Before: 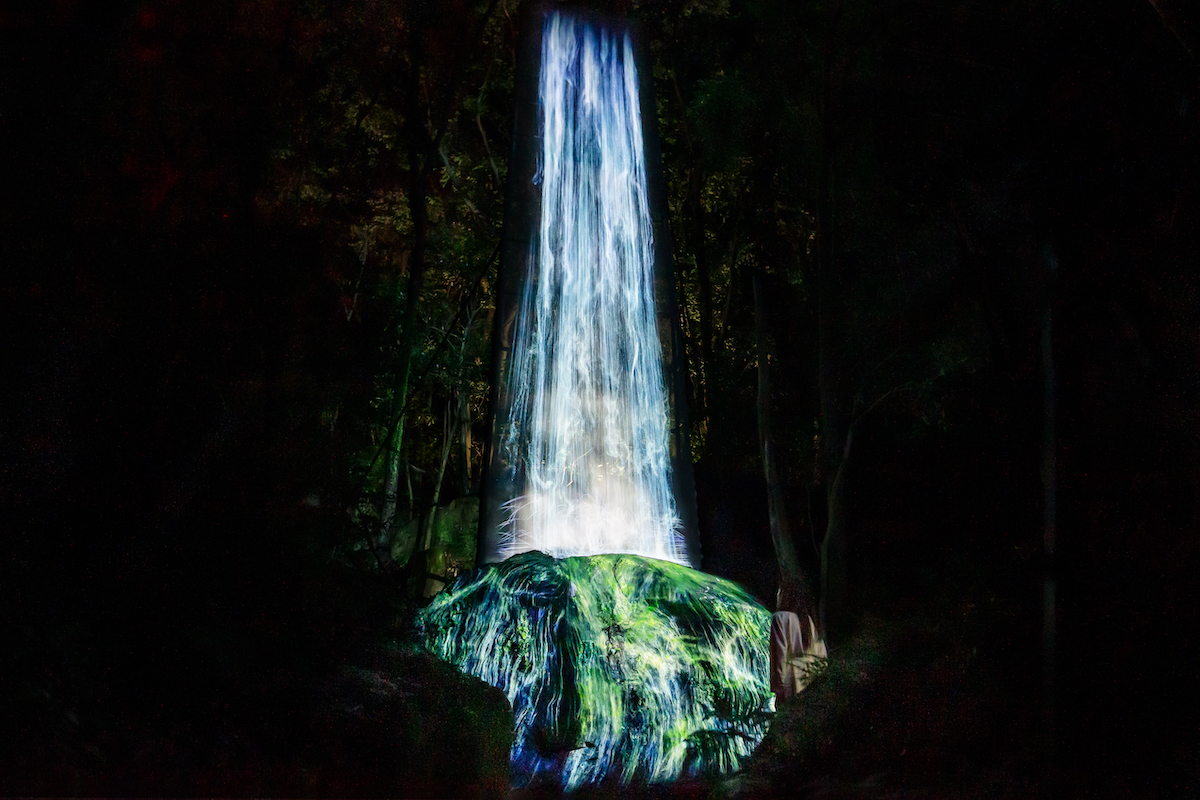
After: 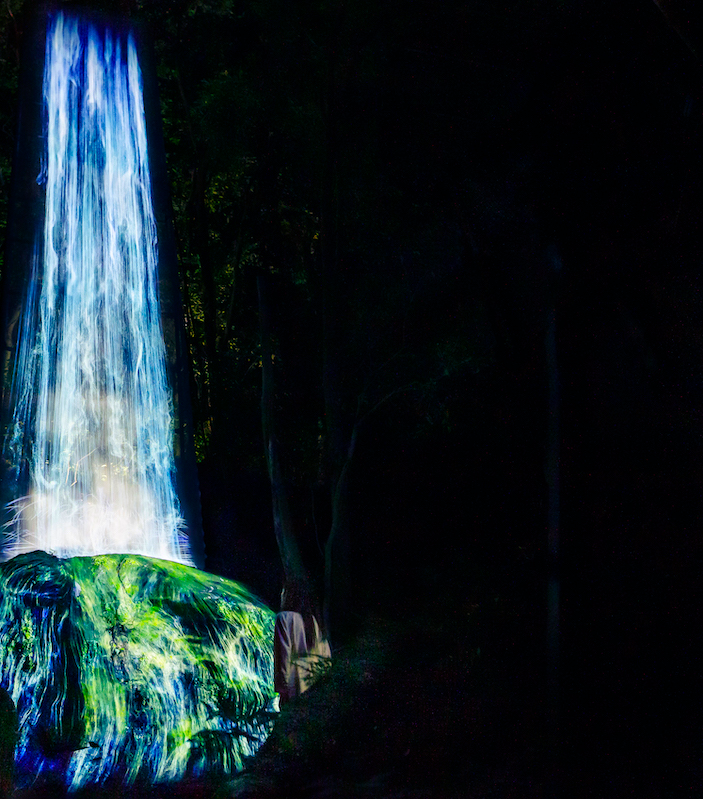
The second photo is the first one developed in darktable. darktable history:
color balance rgb: shadows lift › luminance -40.951%, shadows lift › chroma 14.265%, shadows lift › hue 261.2°, power › hue 316.1°, perceptual saturation grading › global saturation 12.427%, global vibrance 40.635%
crop: left 41.408%
